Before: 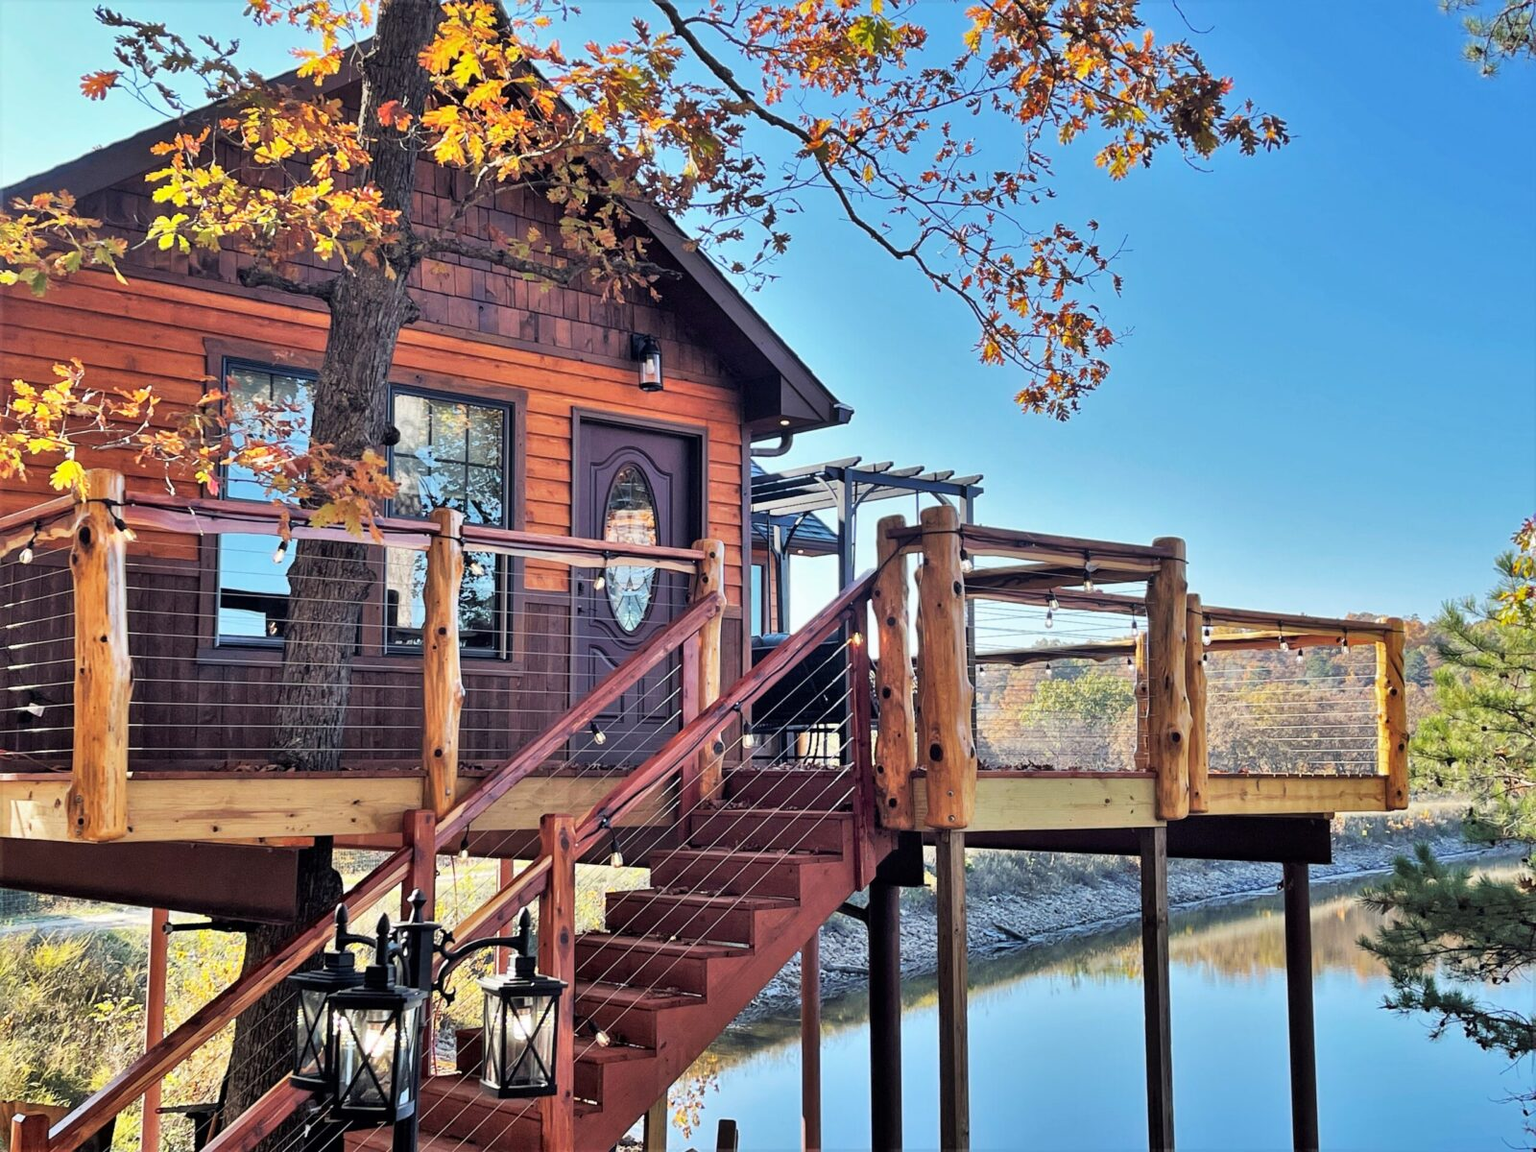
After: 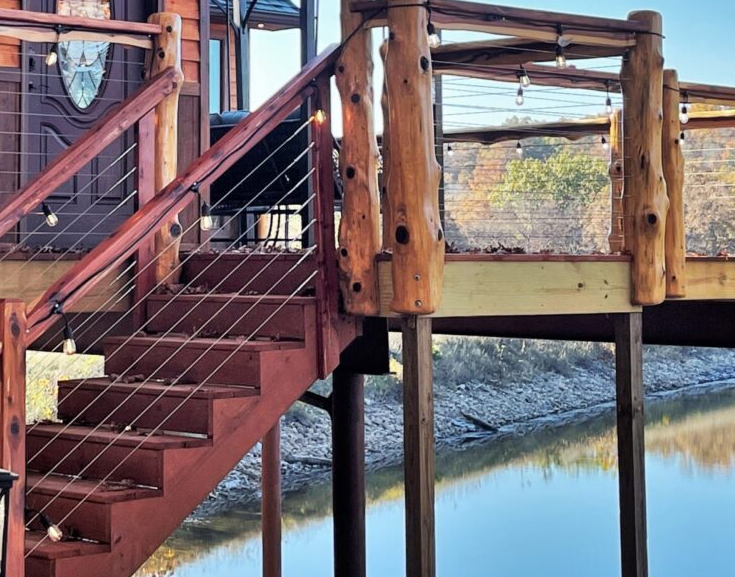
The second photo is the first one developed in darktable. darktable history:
crop: left 35.861%, top 45.761%, right 18.174%, bottom 6.106%
